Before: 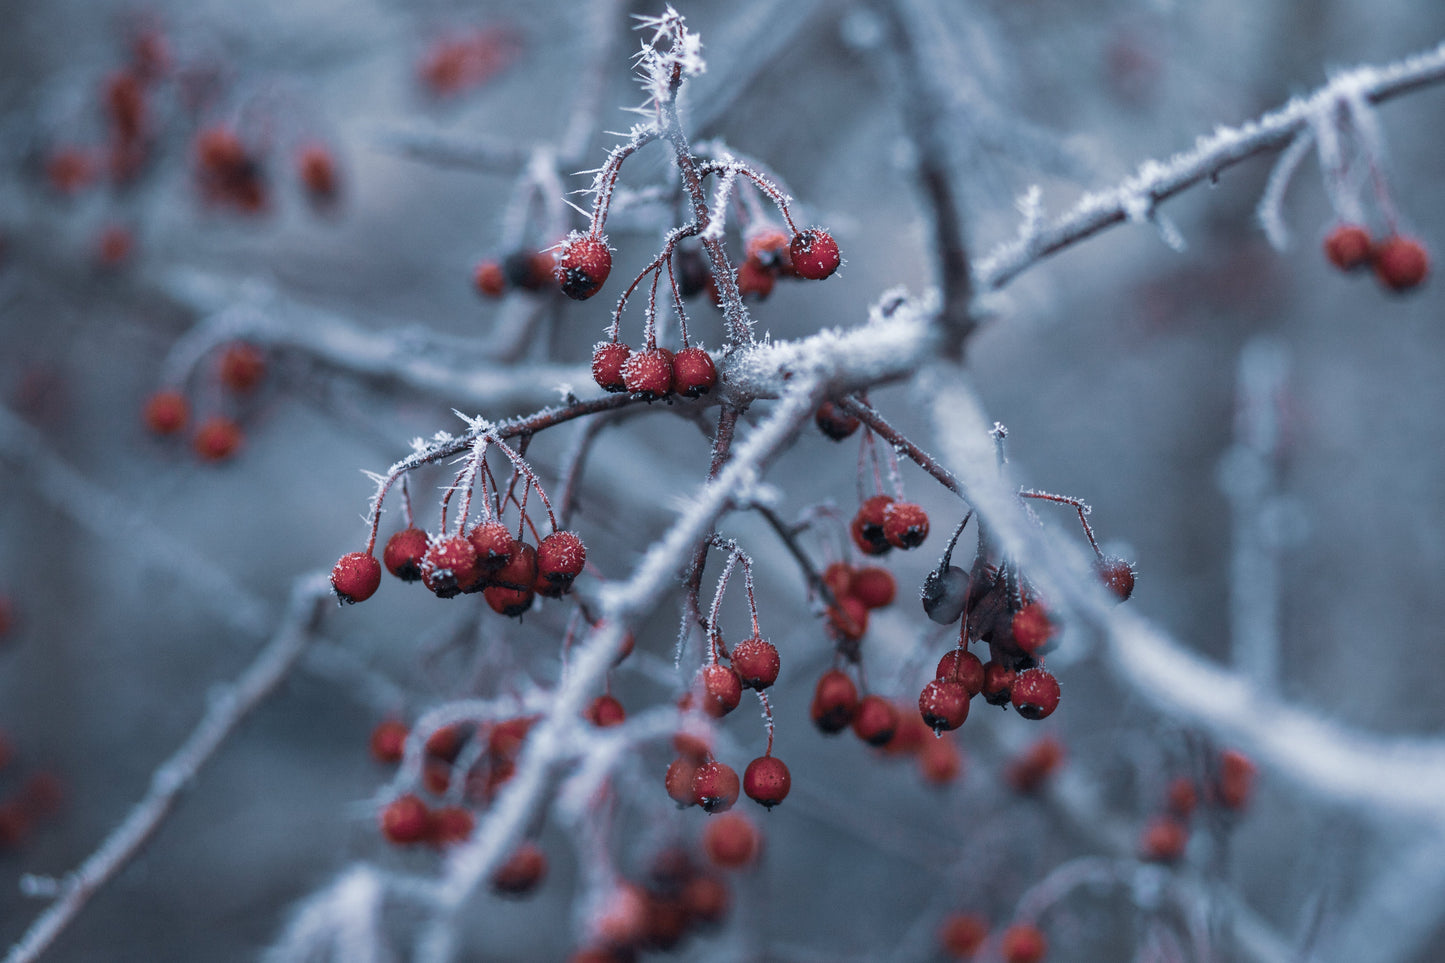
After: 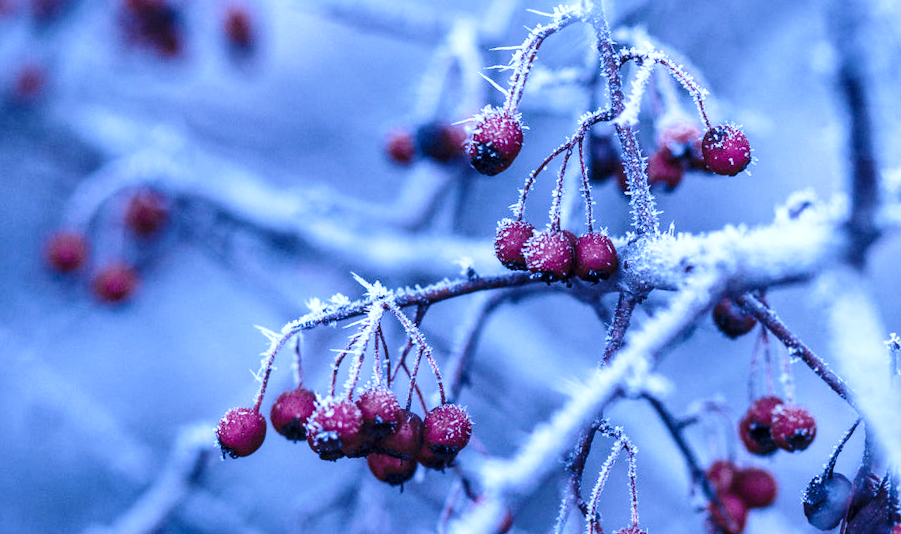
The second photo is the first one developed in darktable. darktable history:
white balance: red 0.766, blue 1.537
crop and rotate: angle -4.99°, left 2.122%, top 6.945%, right 27.566%, bottom 30.519%
local contrast: on, module defaults
base curve: curves: ch0 [(0, 0) (0.028, 0.03) (0.121, 0.232) (0.46, 0.748) (0.859, 0.968) (1, 1)], preserve colors none
